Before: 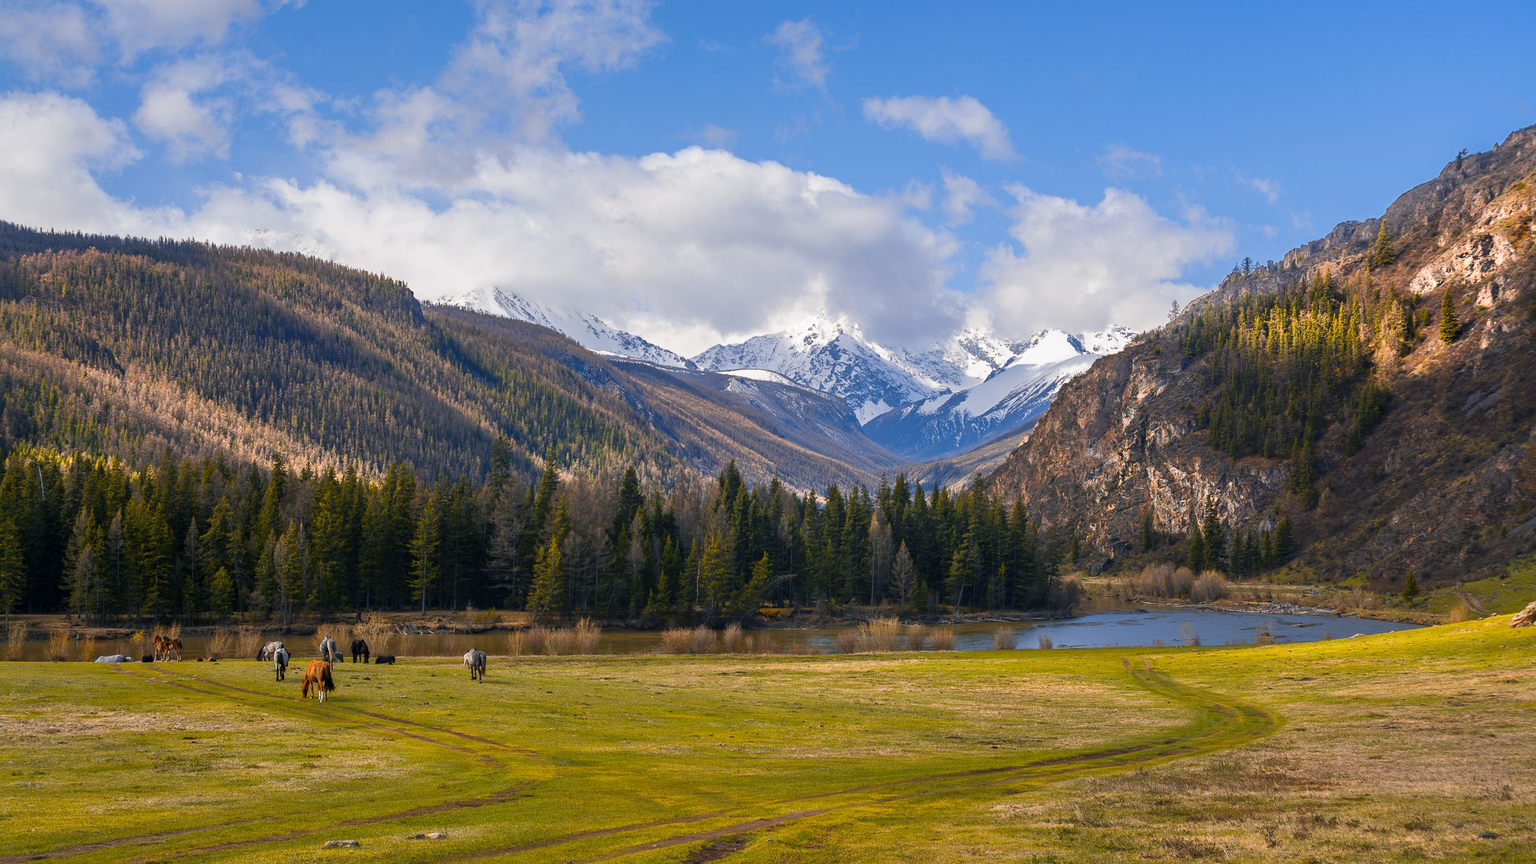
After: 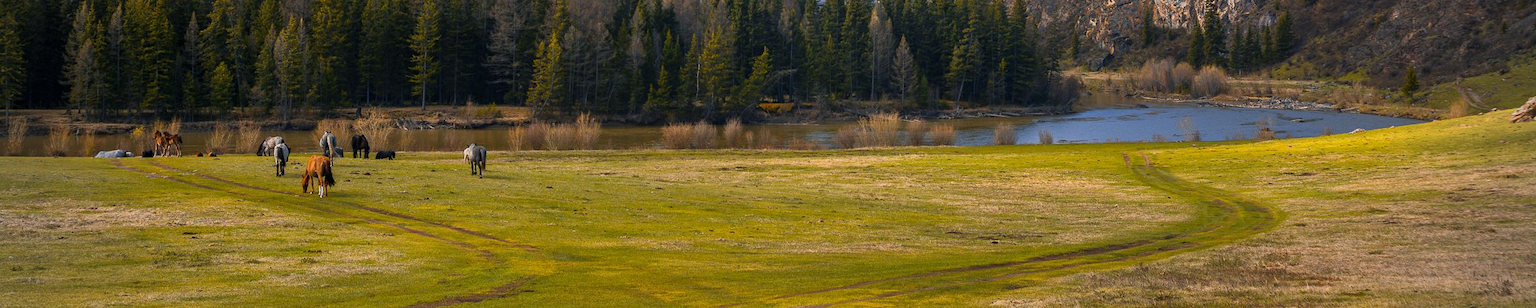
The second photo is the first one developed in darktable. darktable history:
vignetting: on, module defaults
crop and rotate: top 58.544%, bottom 5.727%
